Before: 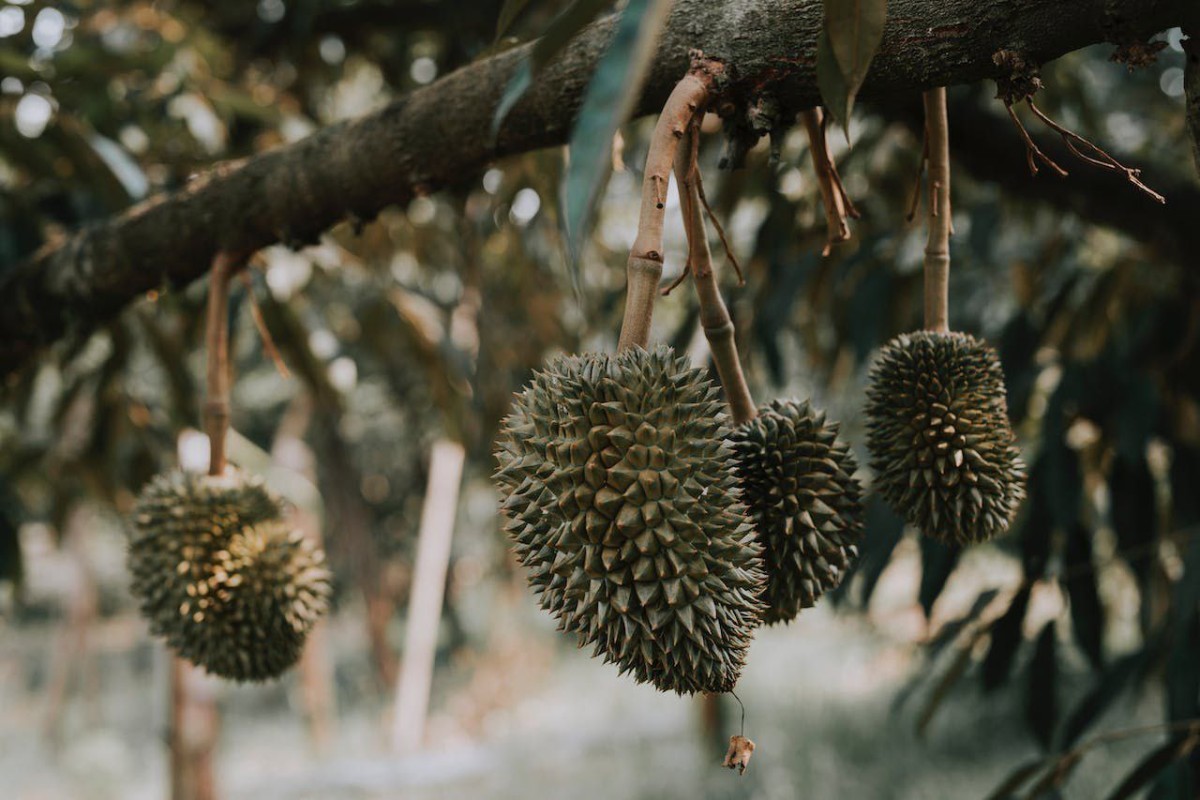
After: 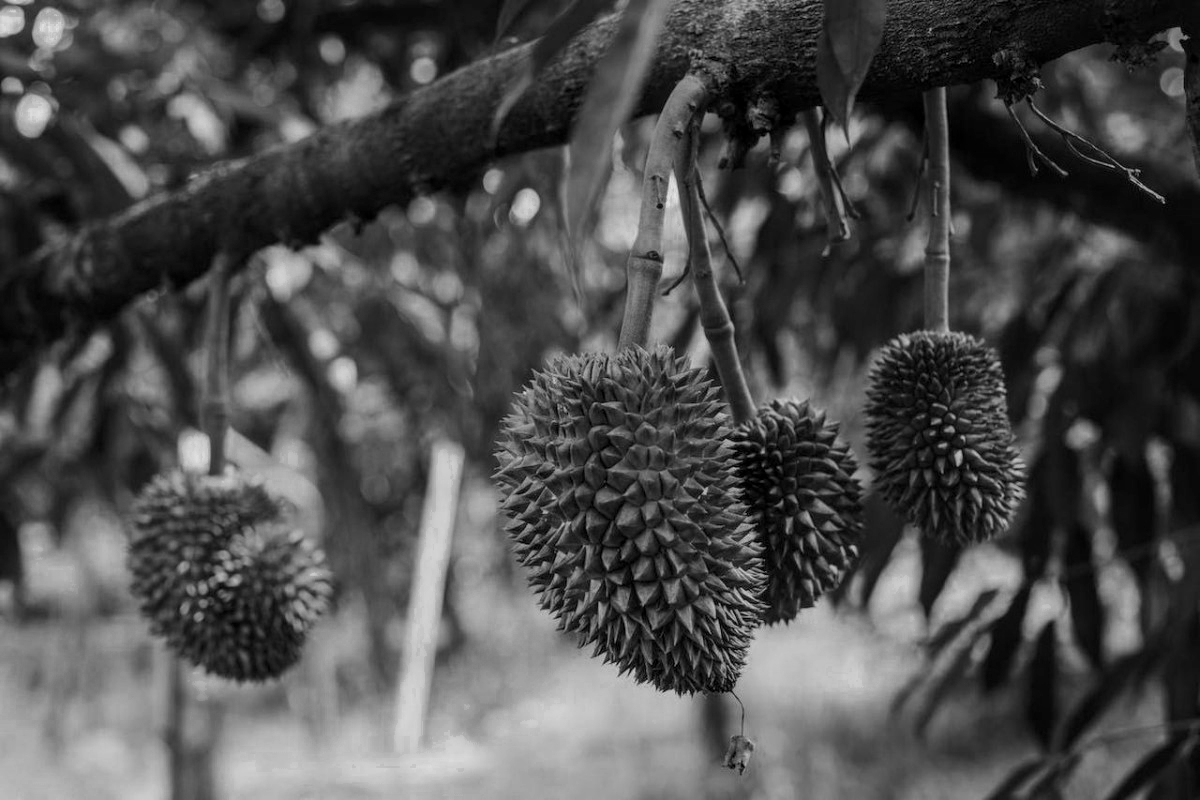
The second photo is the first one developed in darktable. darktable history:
local contrast: on, module defaults
color zones: curves: ch0 [(0.002, 0.589) (0.107, 0.484) (0.146, 0.249) (0.217, 0.352) (0.309, 0.525) (0.39, 0.404) (0.455, 0.169) (0.597, 0.055) (0.724, 0.212) (0.775, 0.691) (0.869, 0.571) (1, 0.587)]; ch1 [(0, 0) (0.143, 0) (0.286, 0) (0.429, 0) (0.571, 0) (0.714, 0) (0.857, 0)]
